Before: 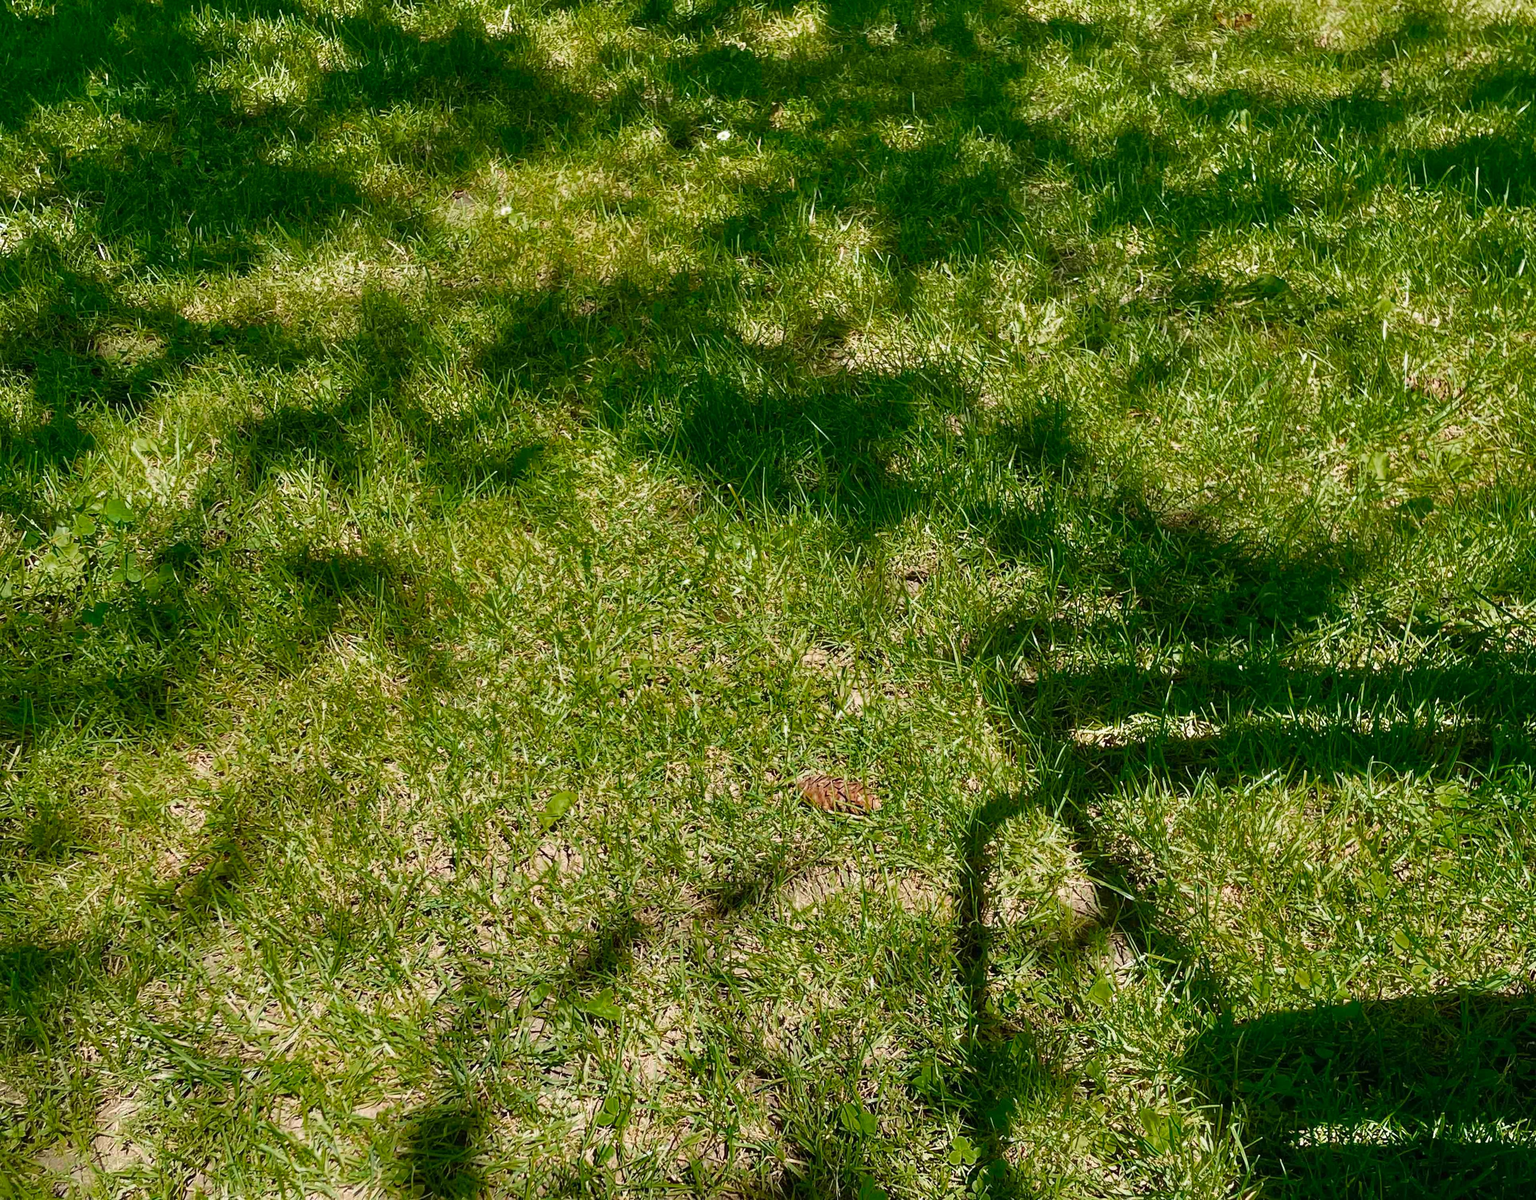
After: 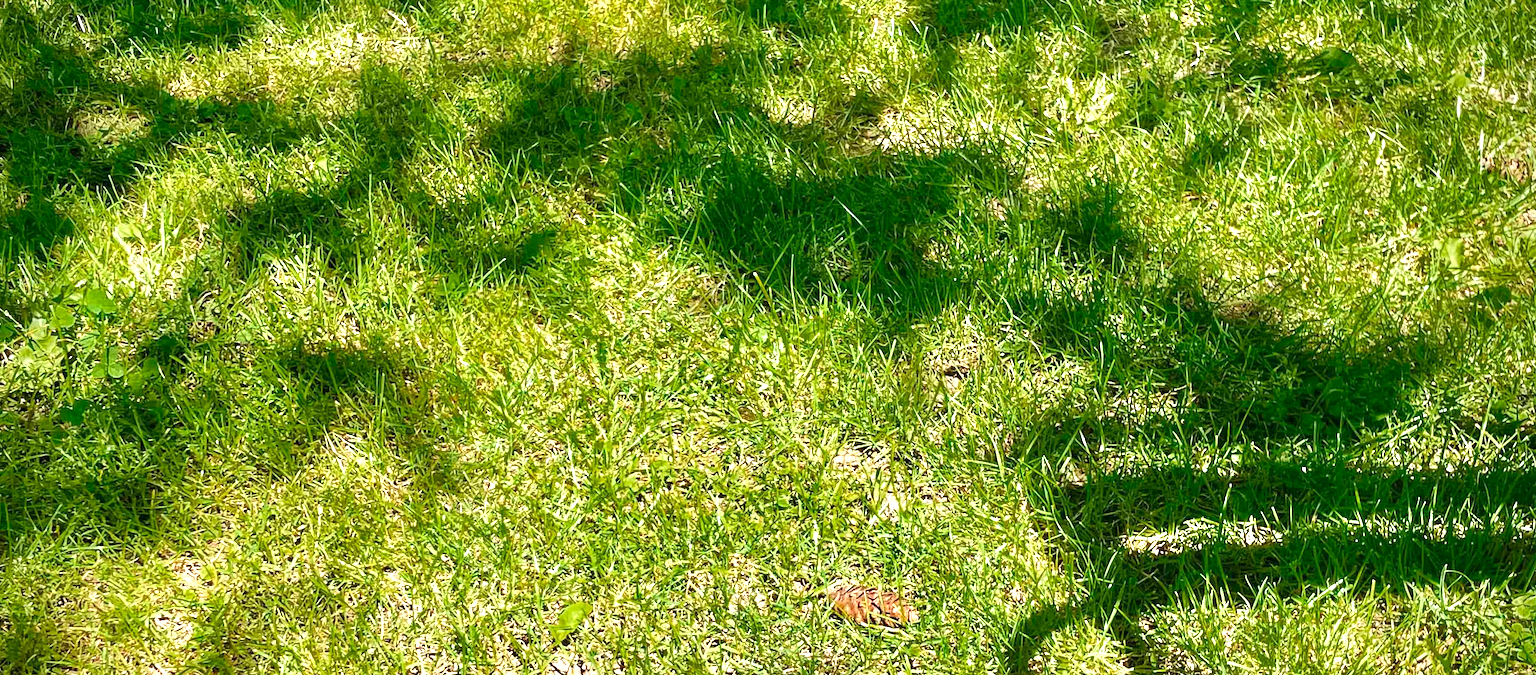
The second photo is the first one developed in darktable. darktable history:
exposure: black level correction 0.001, exposure 1.129 EV, compensate exposure bias true, compensate highlight preservation false
crop: left 1.744%, top 19.225%, right 5.069%, bottom 28.357%
vignetting: brightness -0.629, saturation -0.007, center (-0.028, 0.239)
